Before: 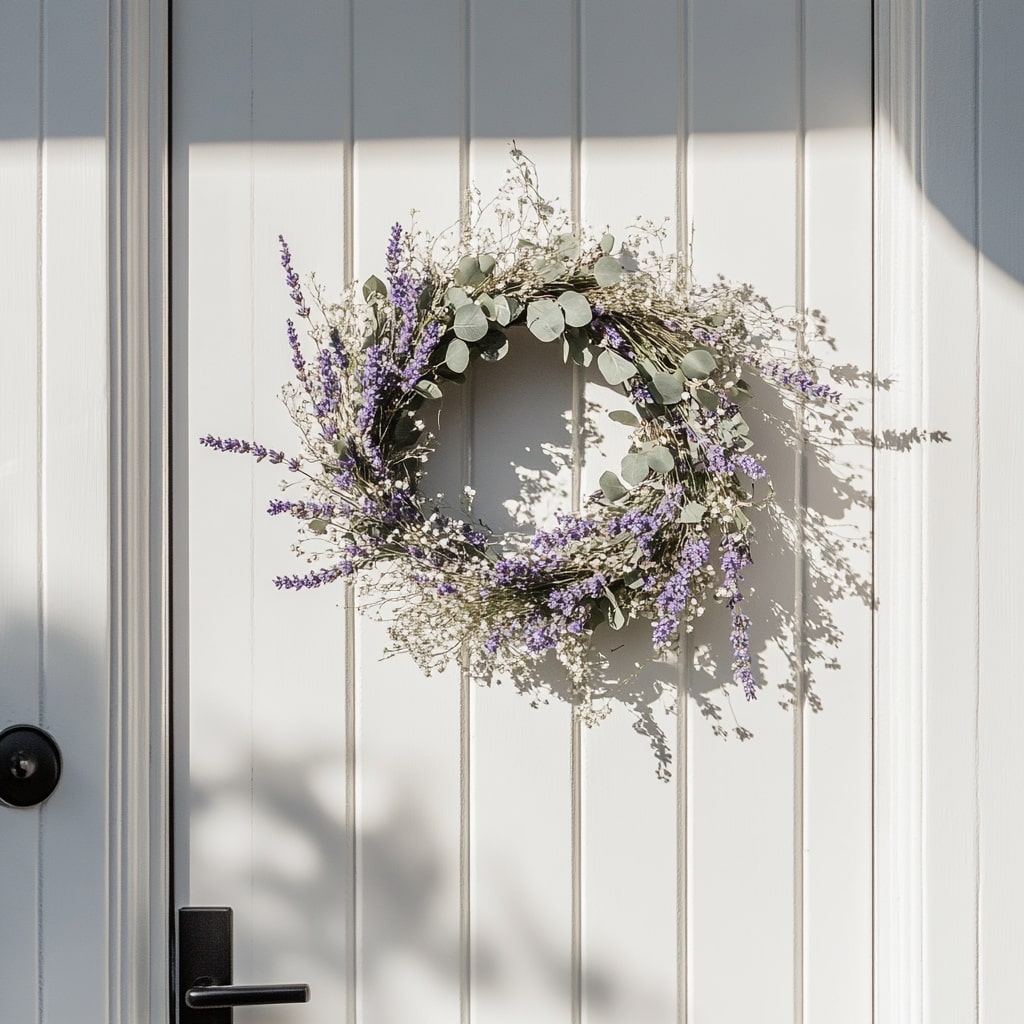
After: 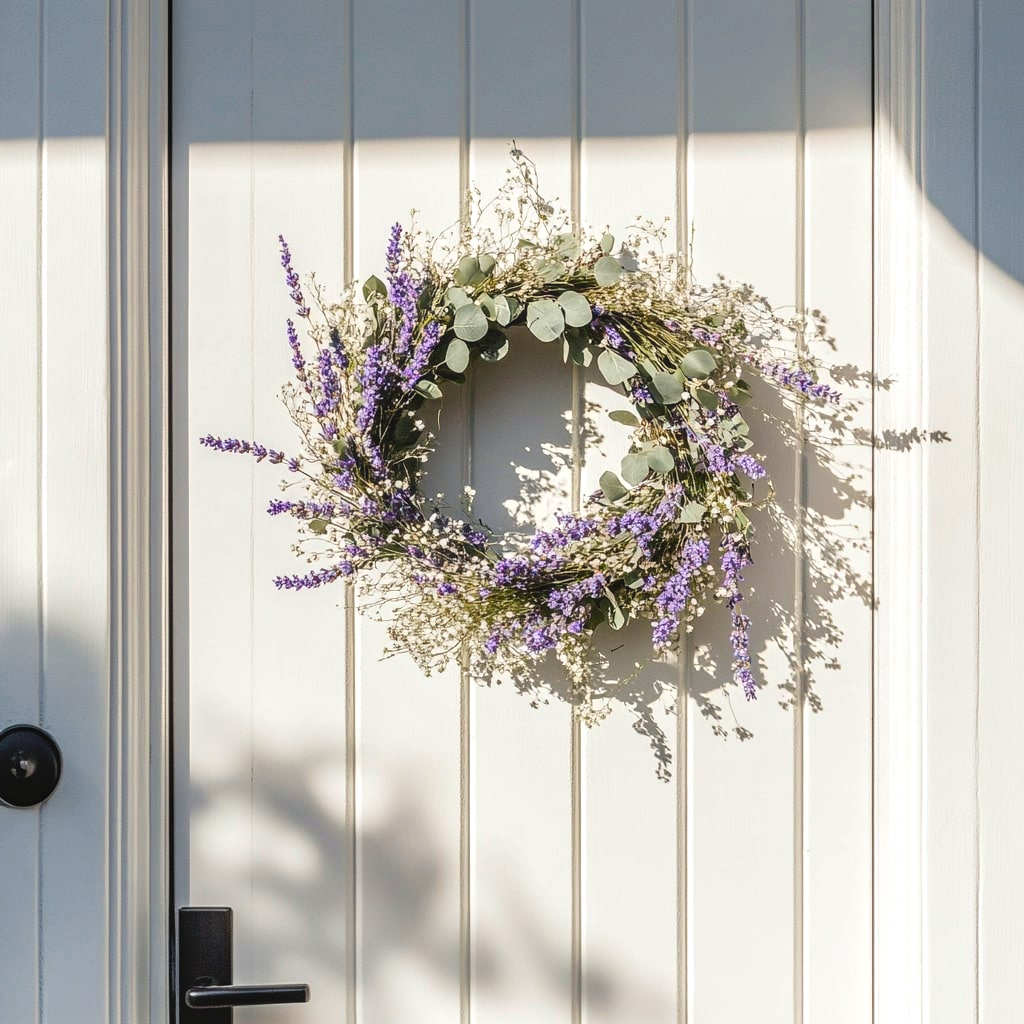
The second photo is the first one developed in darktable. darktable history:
color balance rgb: shadows lift › chroma 2.043%, shadows lift › hue 247.93°, perceptual saturation grading › global saturation 43.264%, global vibrance 30.418%, contrast 9.559%
local contrast: detail 110%
